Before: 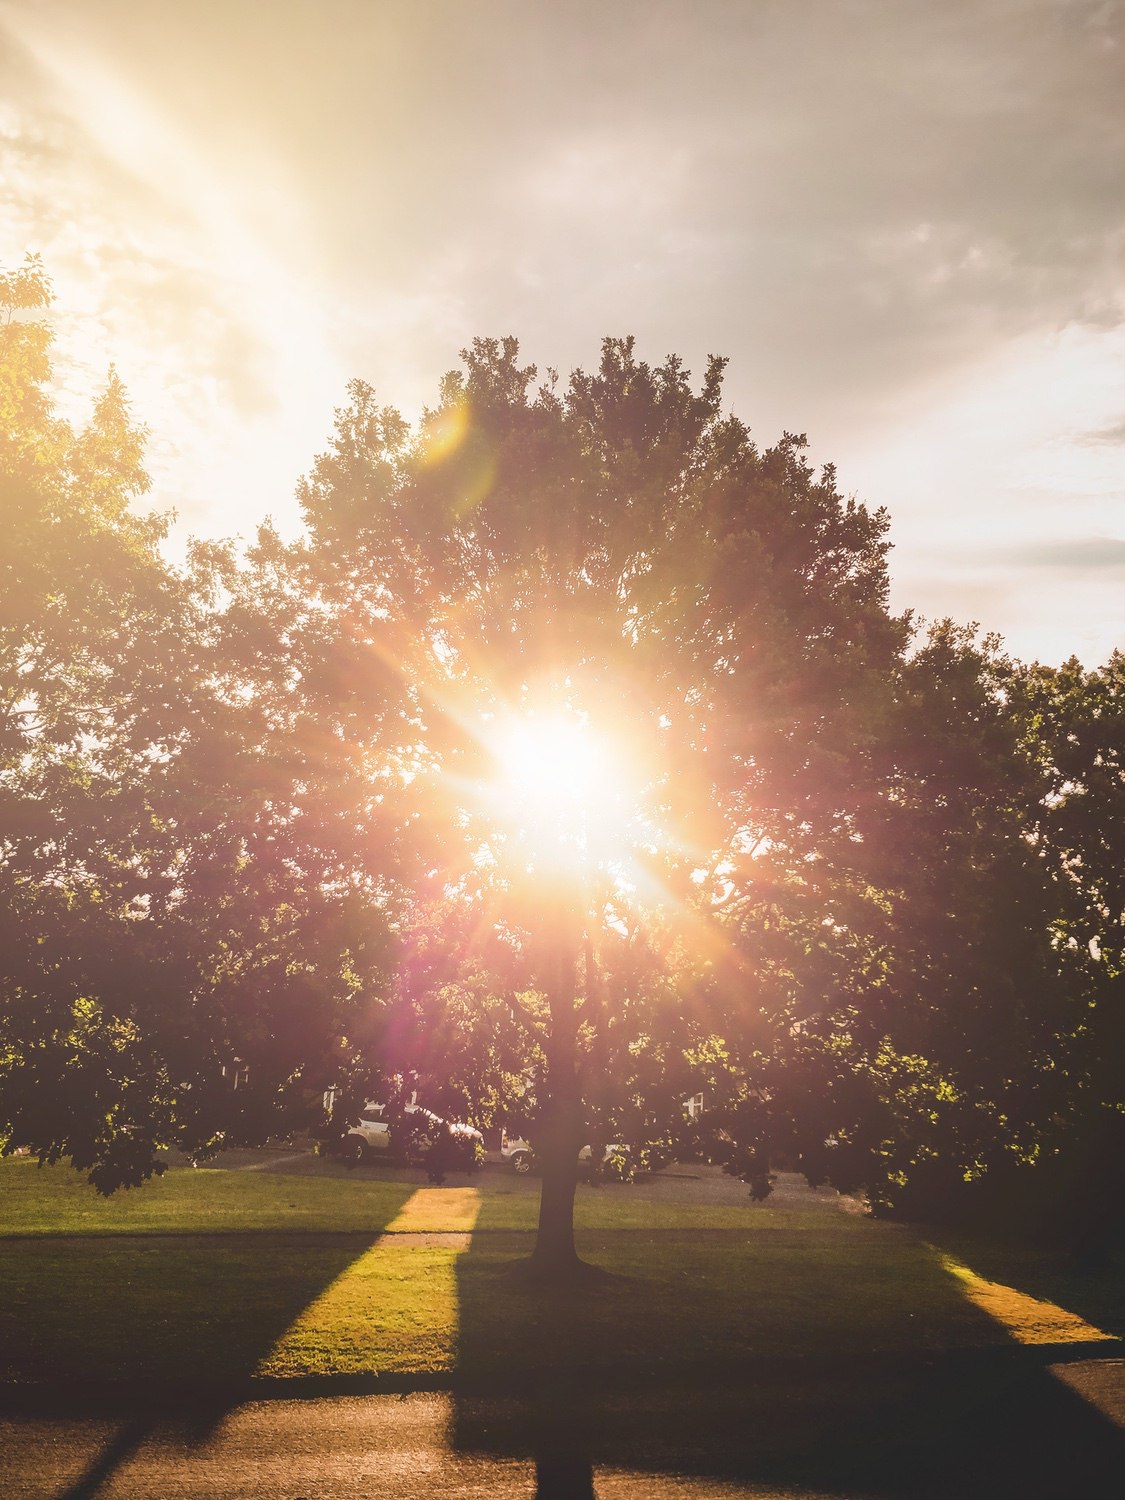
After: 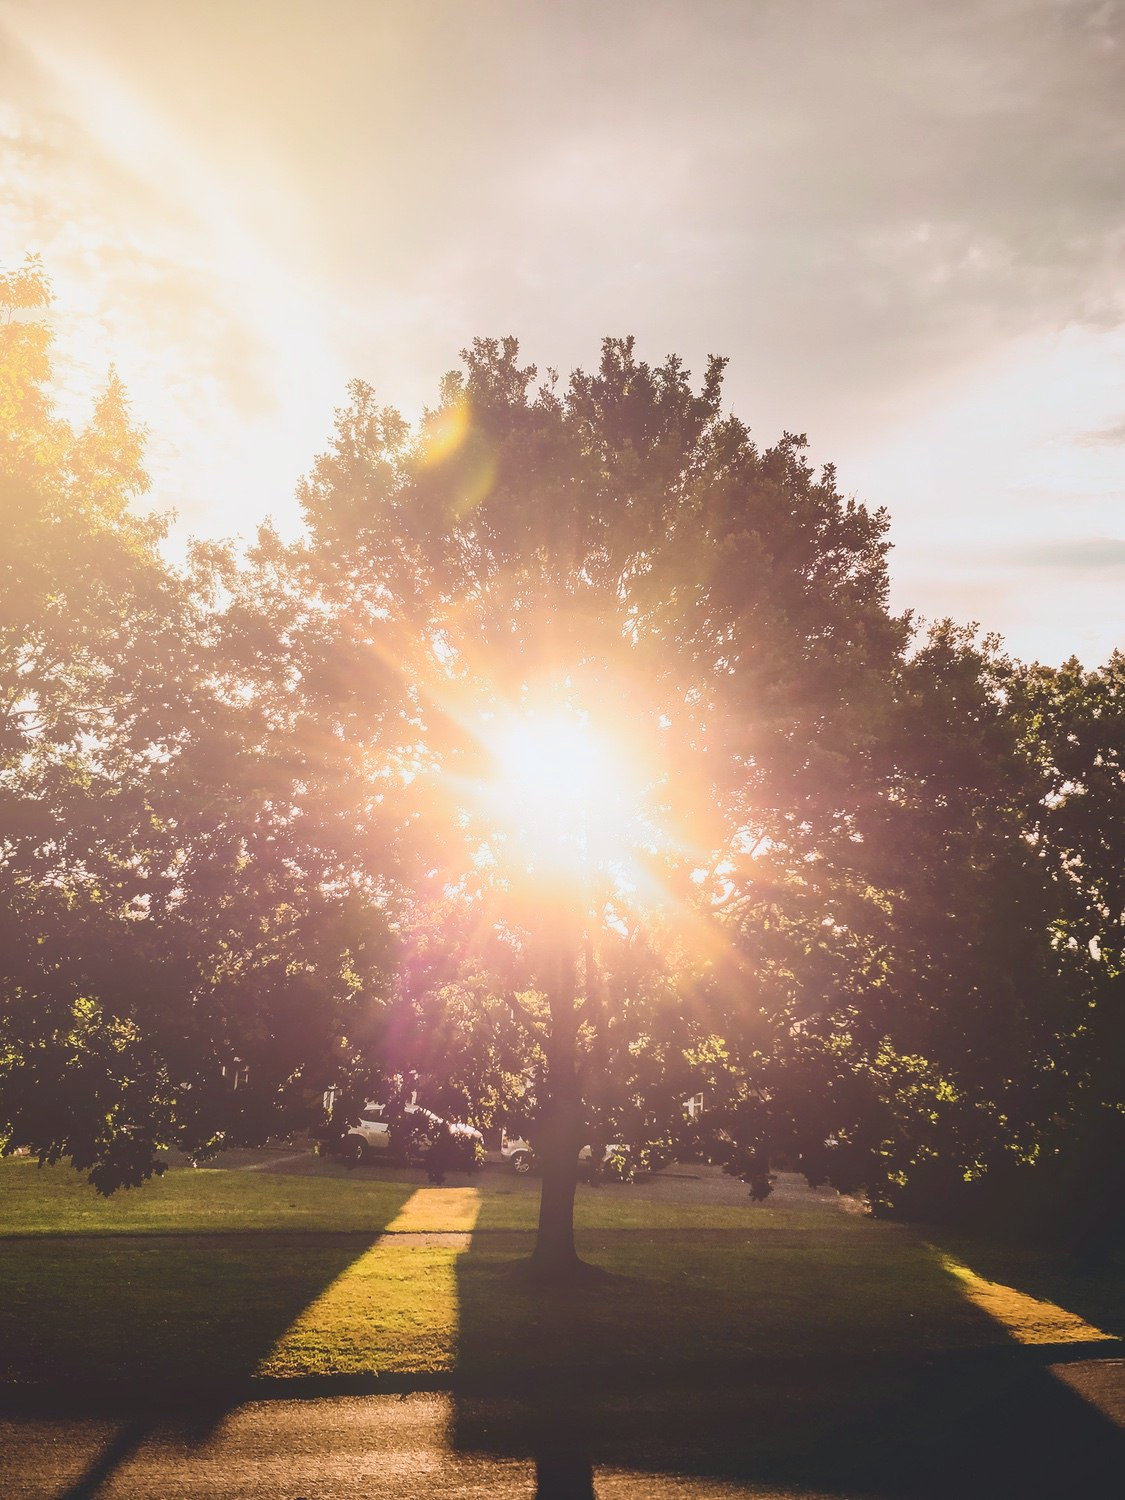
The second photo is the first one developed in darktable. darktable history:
tone curve: curves: ch0 [(0, 0.045) (0.155, 0.169) (0.46, 0.466) (0.751, 0.788) (1, 0.961)]; ch1 [(0, 0) (0.43, 0.408) (0.472, 0.469) (0.505, 0.503) (0.553, 0.555) (0.592, 0.581) (1, 1)]; ch2 [(0, 0) (0.505, 0.495) (0.579, 0.569) (1, 1)], color space Lab, independent channels, preserve colors none
